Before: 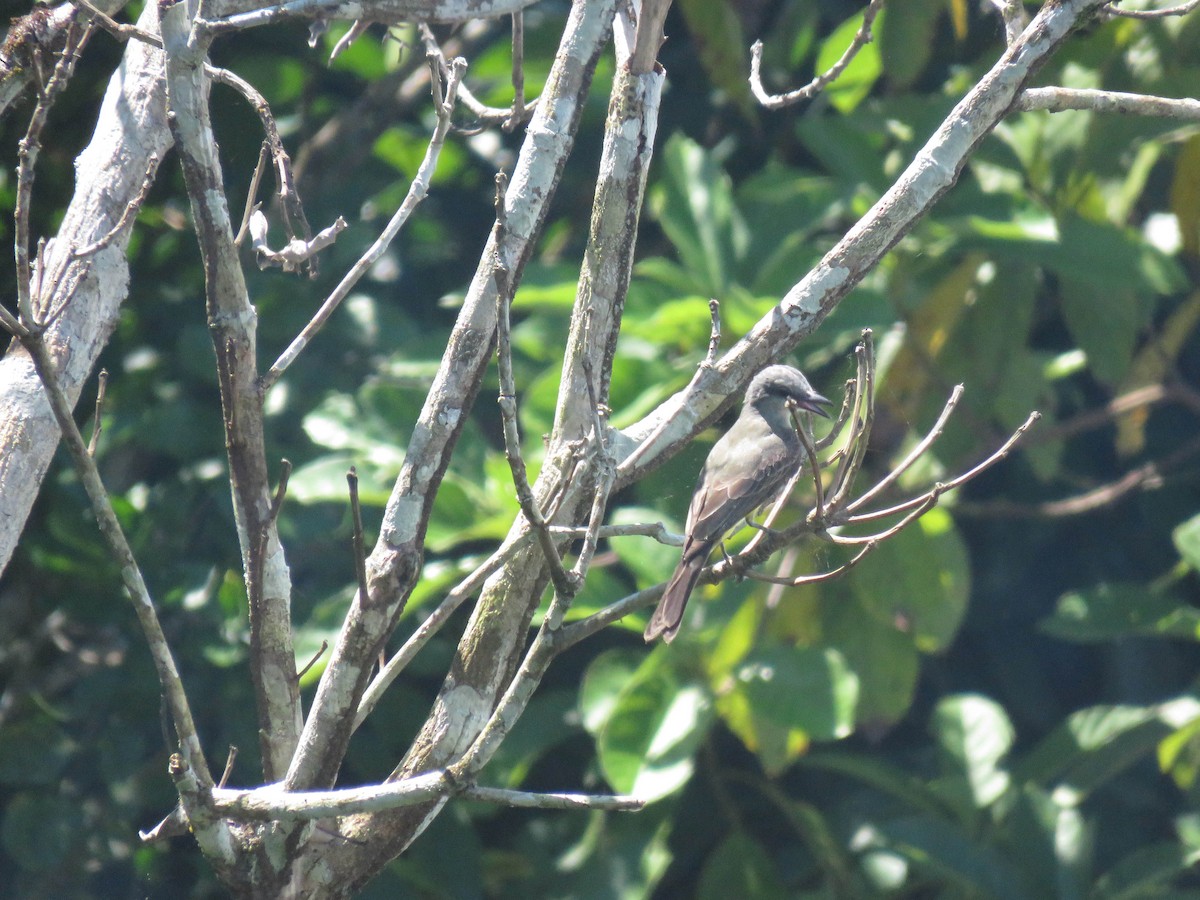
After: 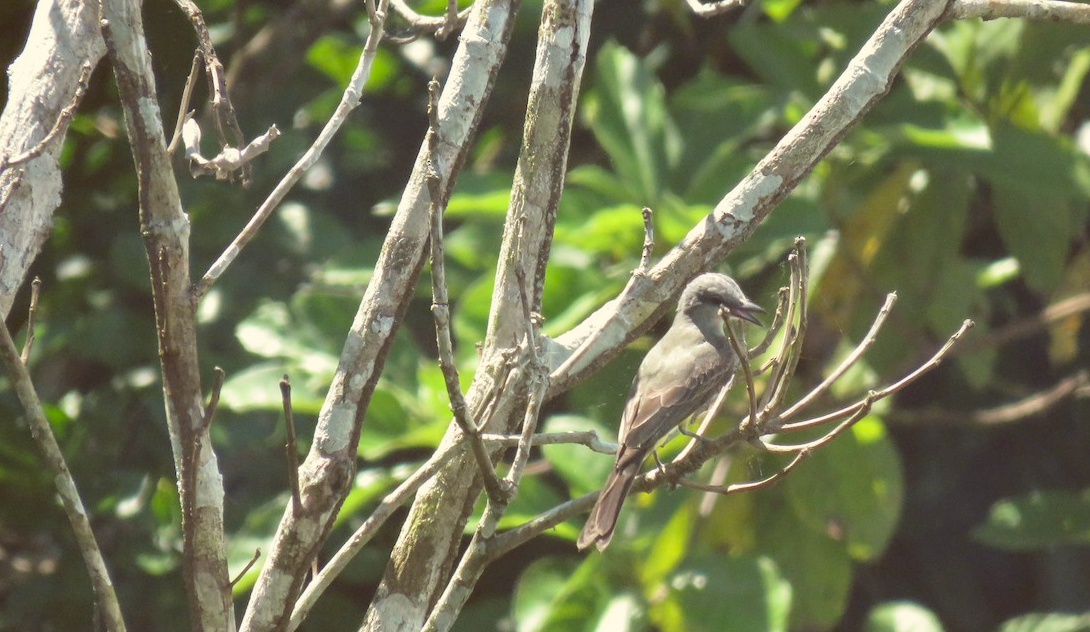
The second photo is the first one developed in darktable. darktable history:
color balance: lift [1.001, 1.007, 1, 0.993], gamma [1.023, 1.026, 1.01, 0.974], gain [0.964, 1.059, 1.073, 0.927]
crop: left 5.596%, top 10.314%, right 3.534%, bottom 19.395%
